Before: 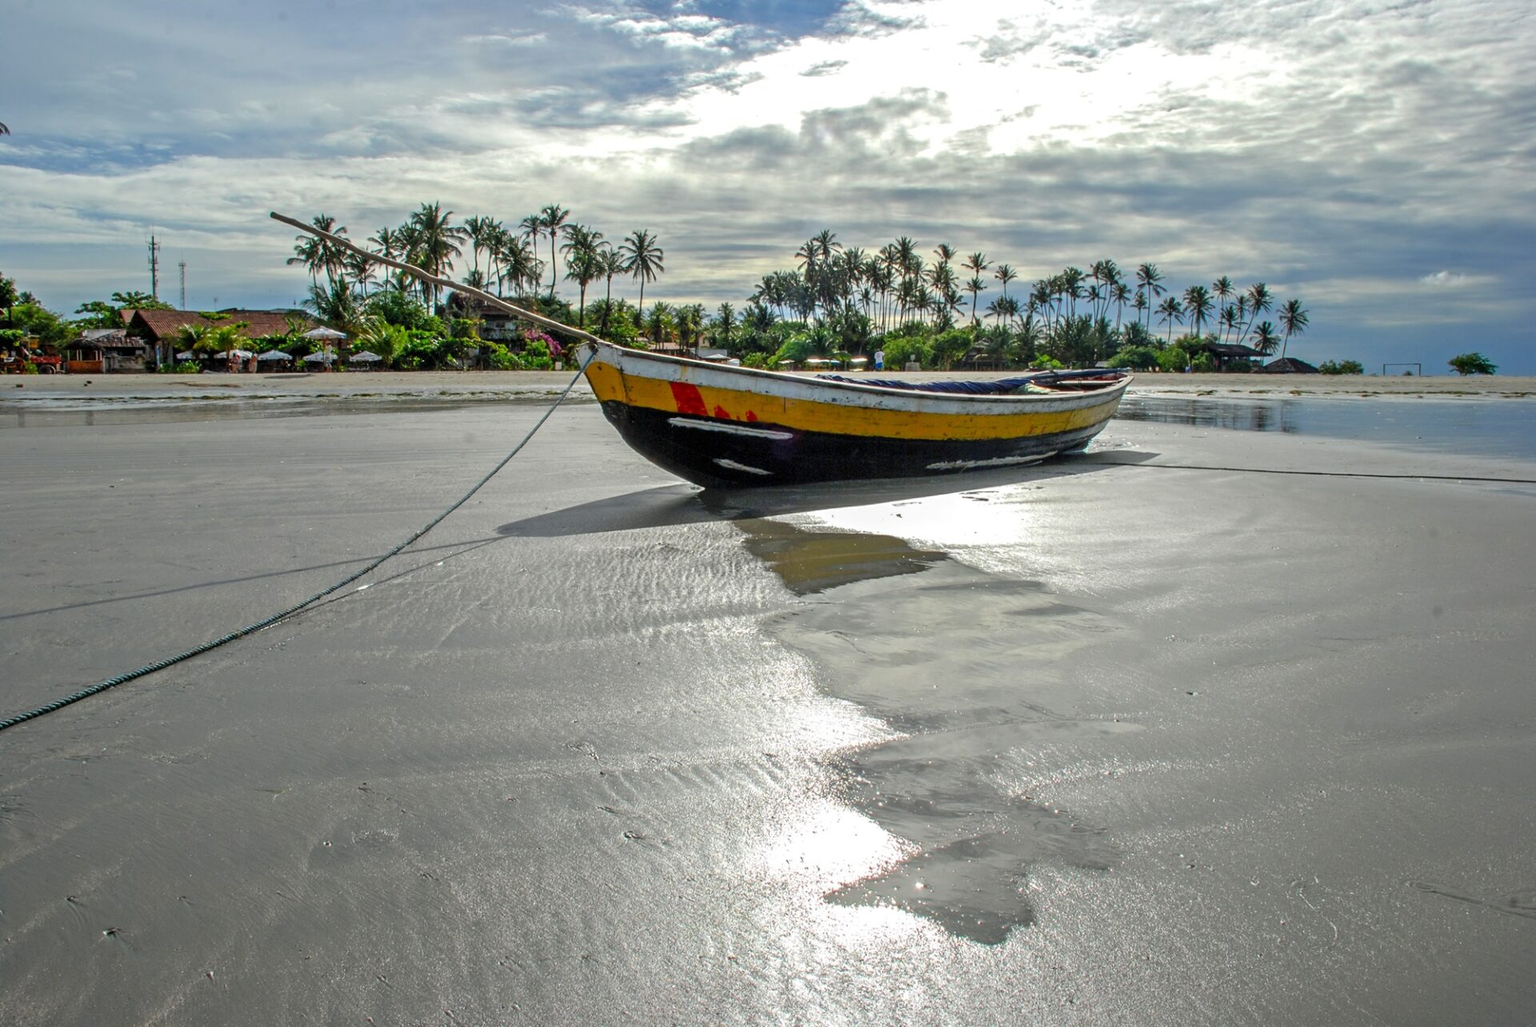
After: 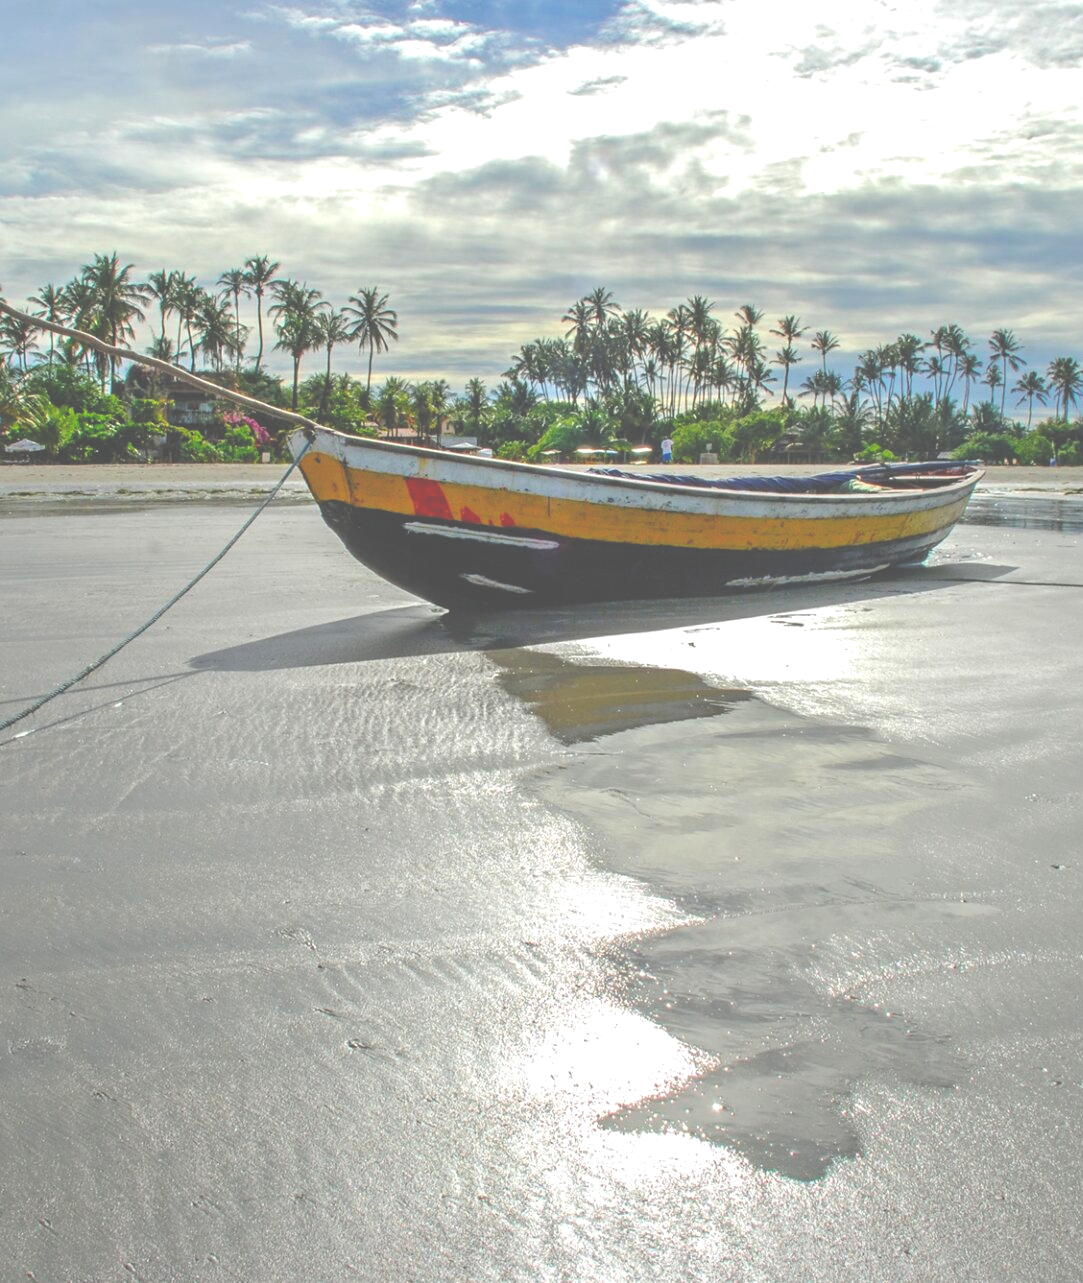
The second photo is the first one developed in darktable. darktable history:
exposure: black level correction -0.064, exposure -0.05 EV, compensate highlight preservation false
color calibration: illuminant same as pipeline (D50), adaptation none (bypass), x 0.331, y 0.334, temperature 5014.65 K
color balance rgb: highlights gain › luminance 15.051%, perceptual saturation grading › global saturation 19.401%, perceptual brilliance grading › mid-tones 9.431%, perceptual brilliance grading › shadows 14.99%
crop and rotate: left 22.524%, right 21.053%
